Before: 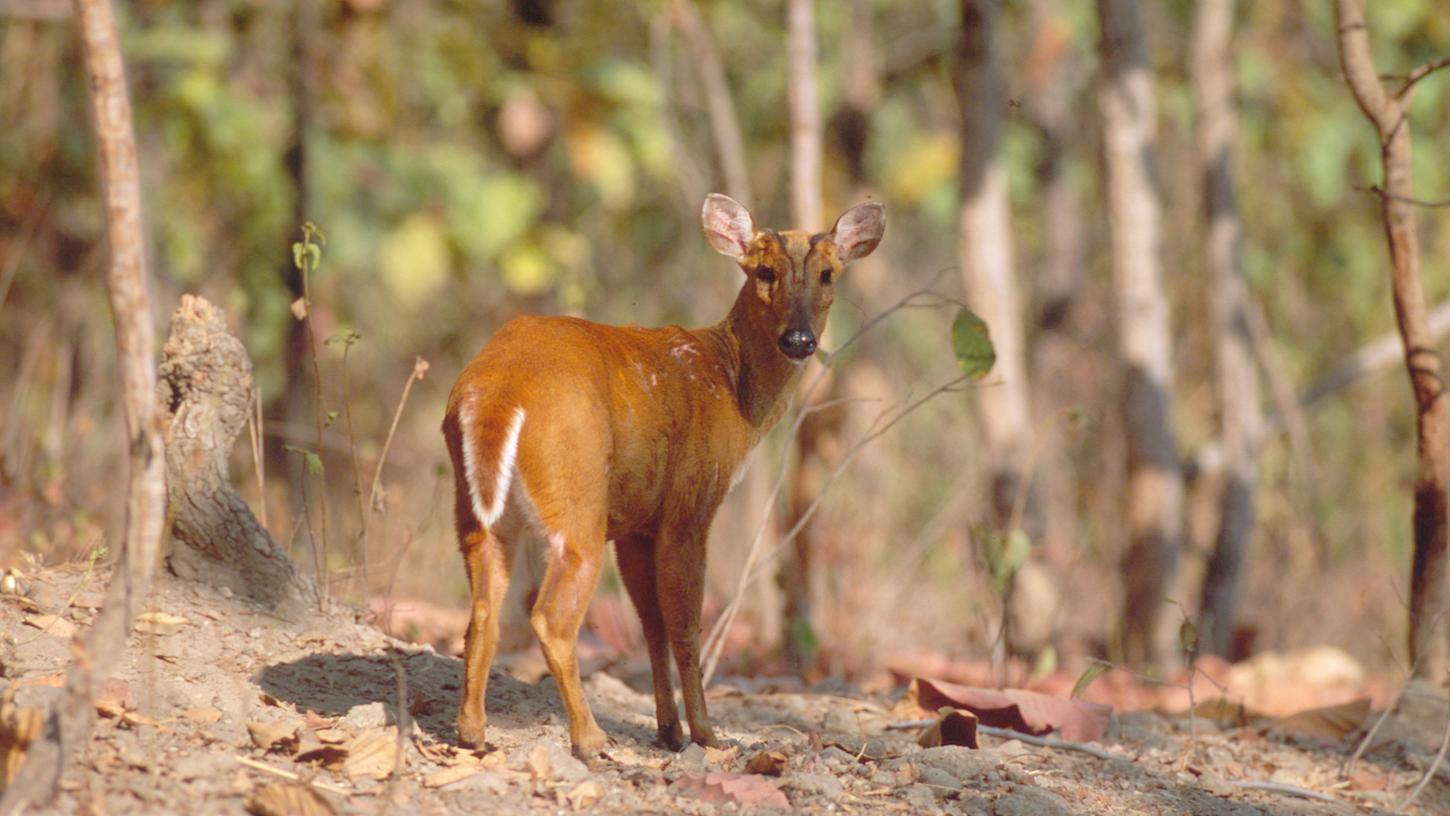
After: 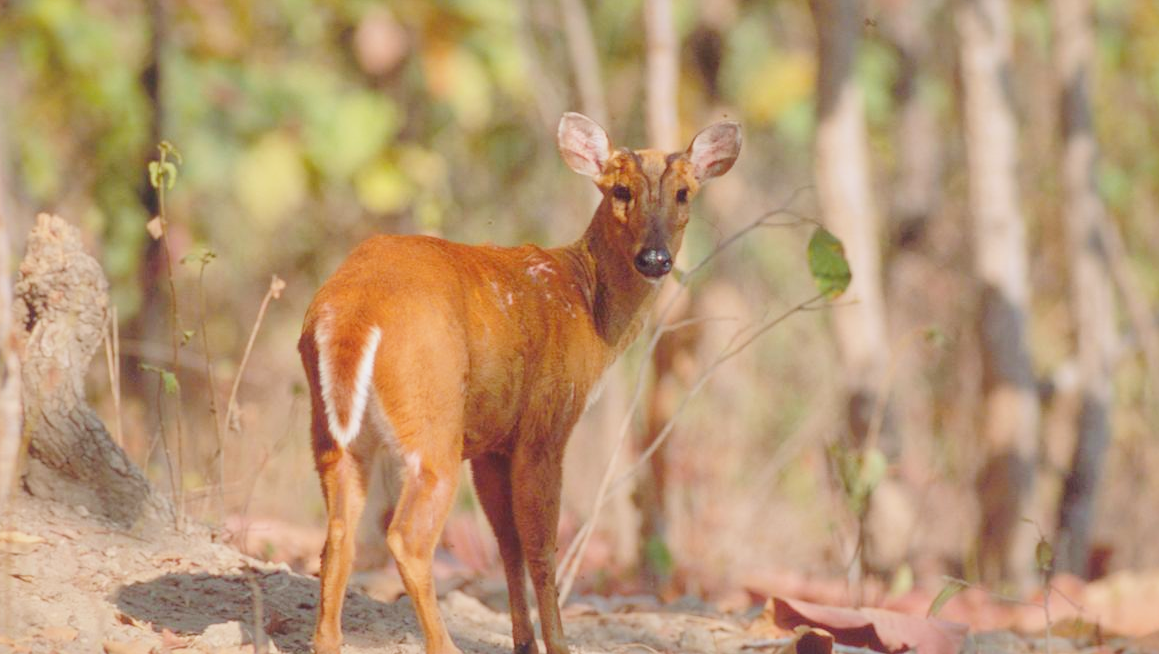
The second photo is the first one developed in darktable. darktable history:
crop and rotate: left 9.994%, top 9.978%, right 10.052%, bottom 9.79%
shadows and highlights: on, module defaults
tone equalizer: -8 EV -1.11 EV, -7 EV -0.979 EV, -6 EV -0.841 EV, -5 EV -0.574 EV, -3 EV 0.583 EV, -2 EV 0.863 EV, -1 EV 1.01 EV, +0 EV 1.07 EV, smoothing diameter 24.96%, edges refinement/feathering 11.75, preserve details guided filter
filmic rgb: black relative exposure -6.69 EV, white relative exposure 4.56 EV, hardness 3.23
